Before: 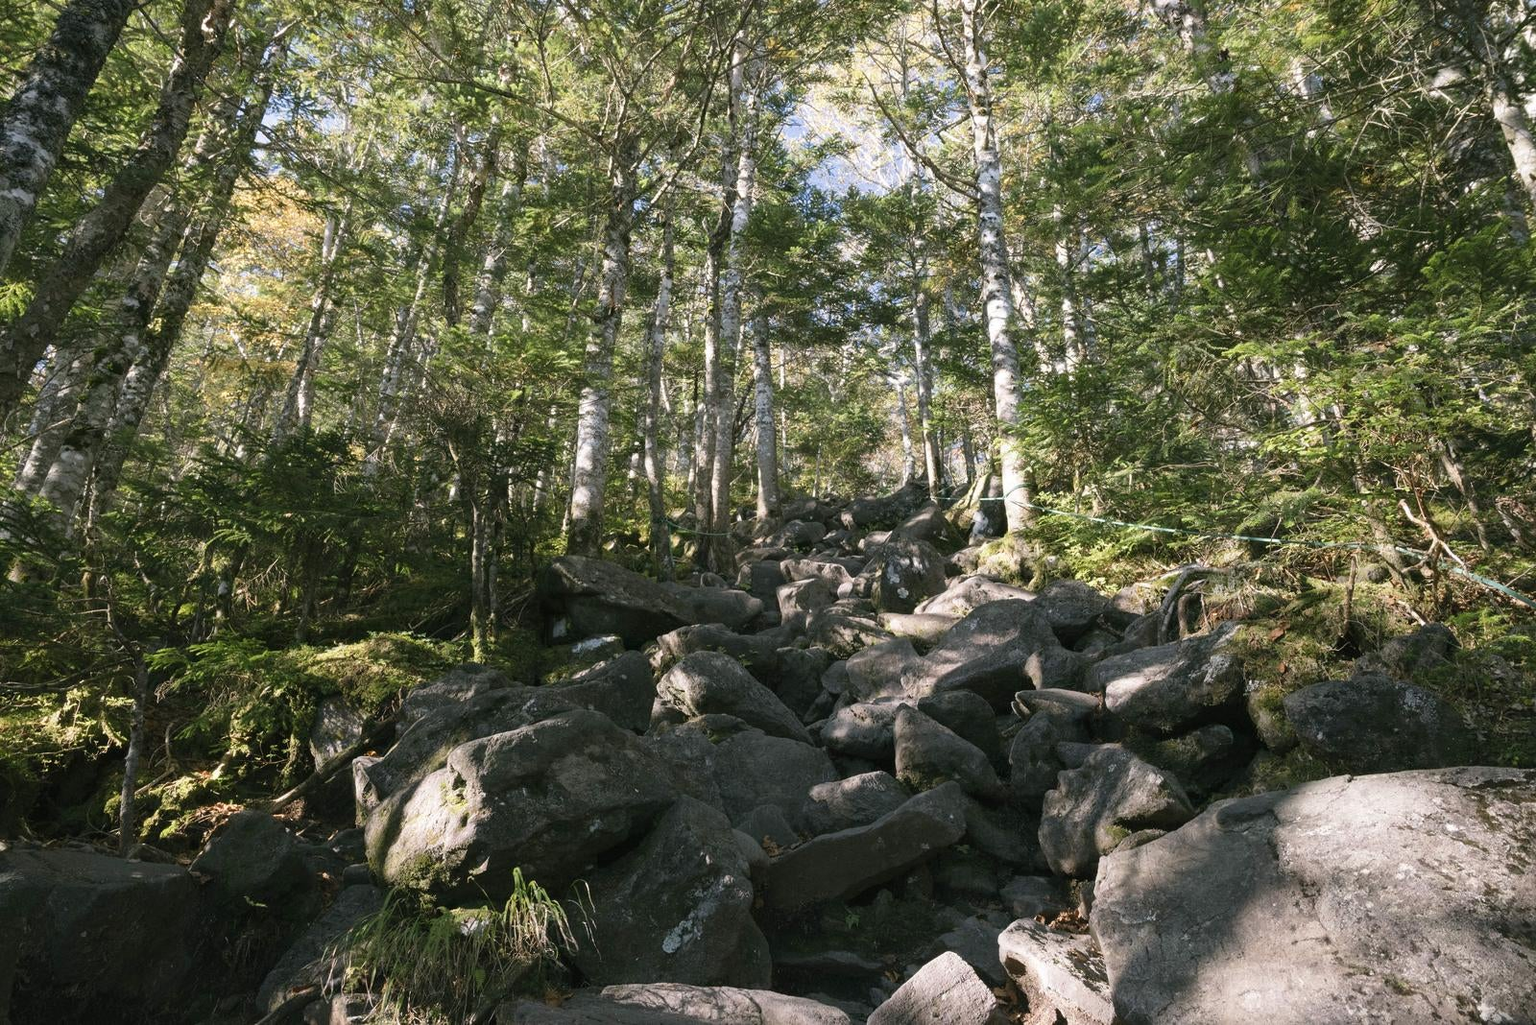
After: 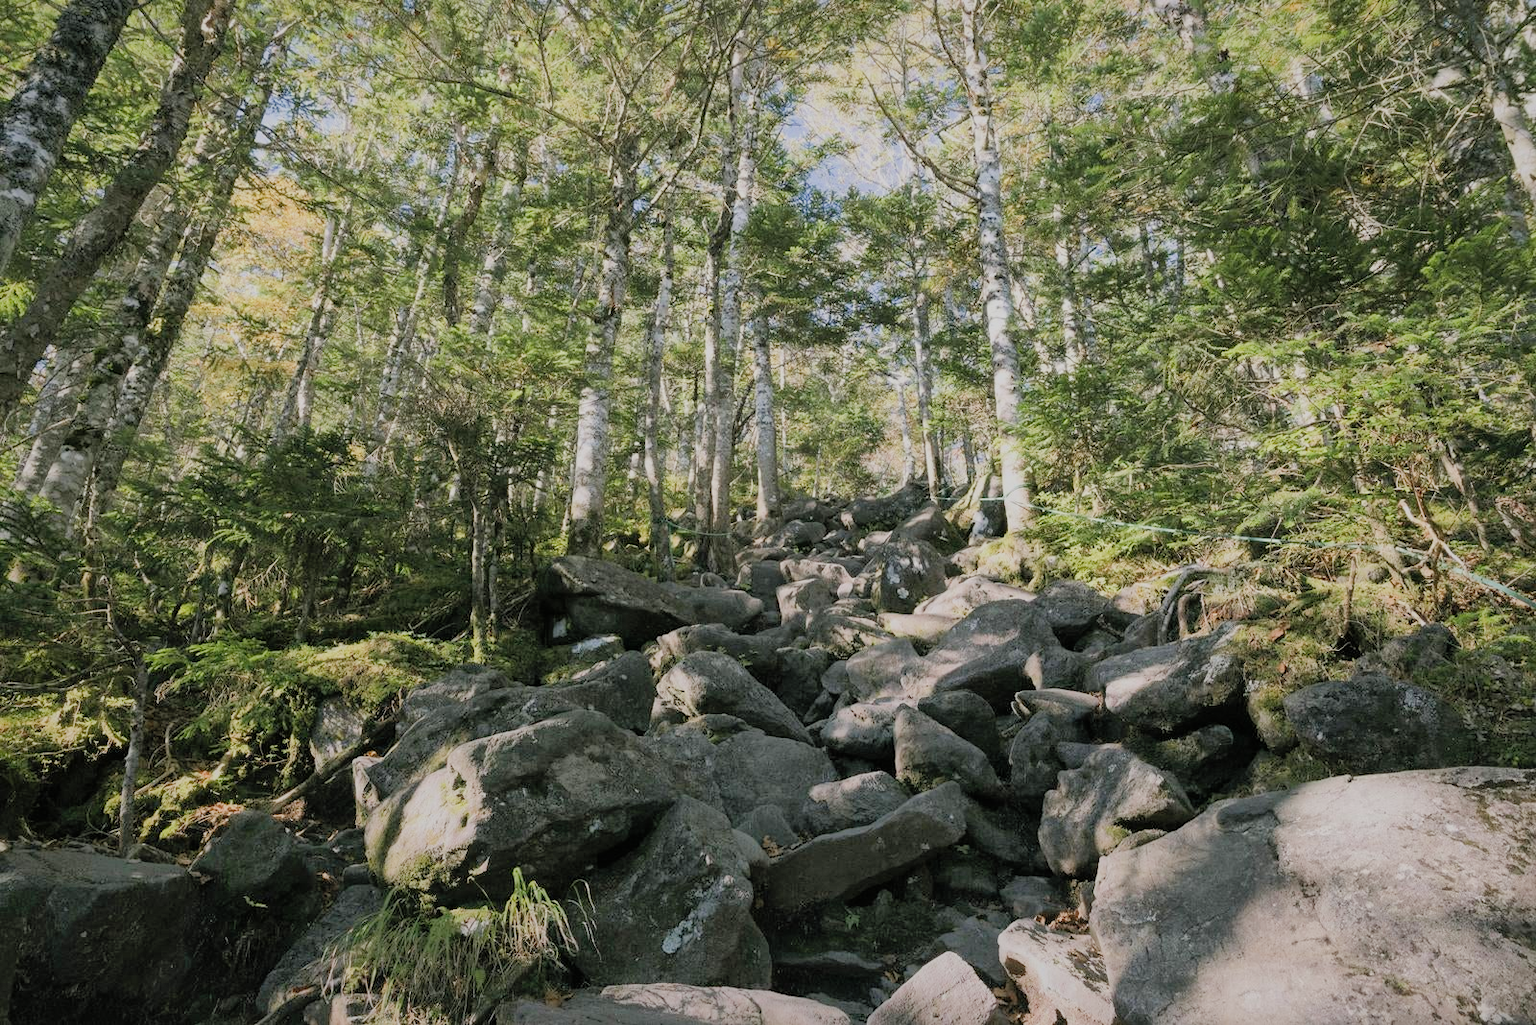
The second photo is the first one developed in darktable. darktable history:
shadows and highlights: highlights -60
filmic rgb: black relative exposure -6.98 EV, white relative exposure 5.63 EV, hardness 2.86
exposure: black level correction 0, exposure 0.68 EV, compensate exposure bias true, compensate highlight preservation false
